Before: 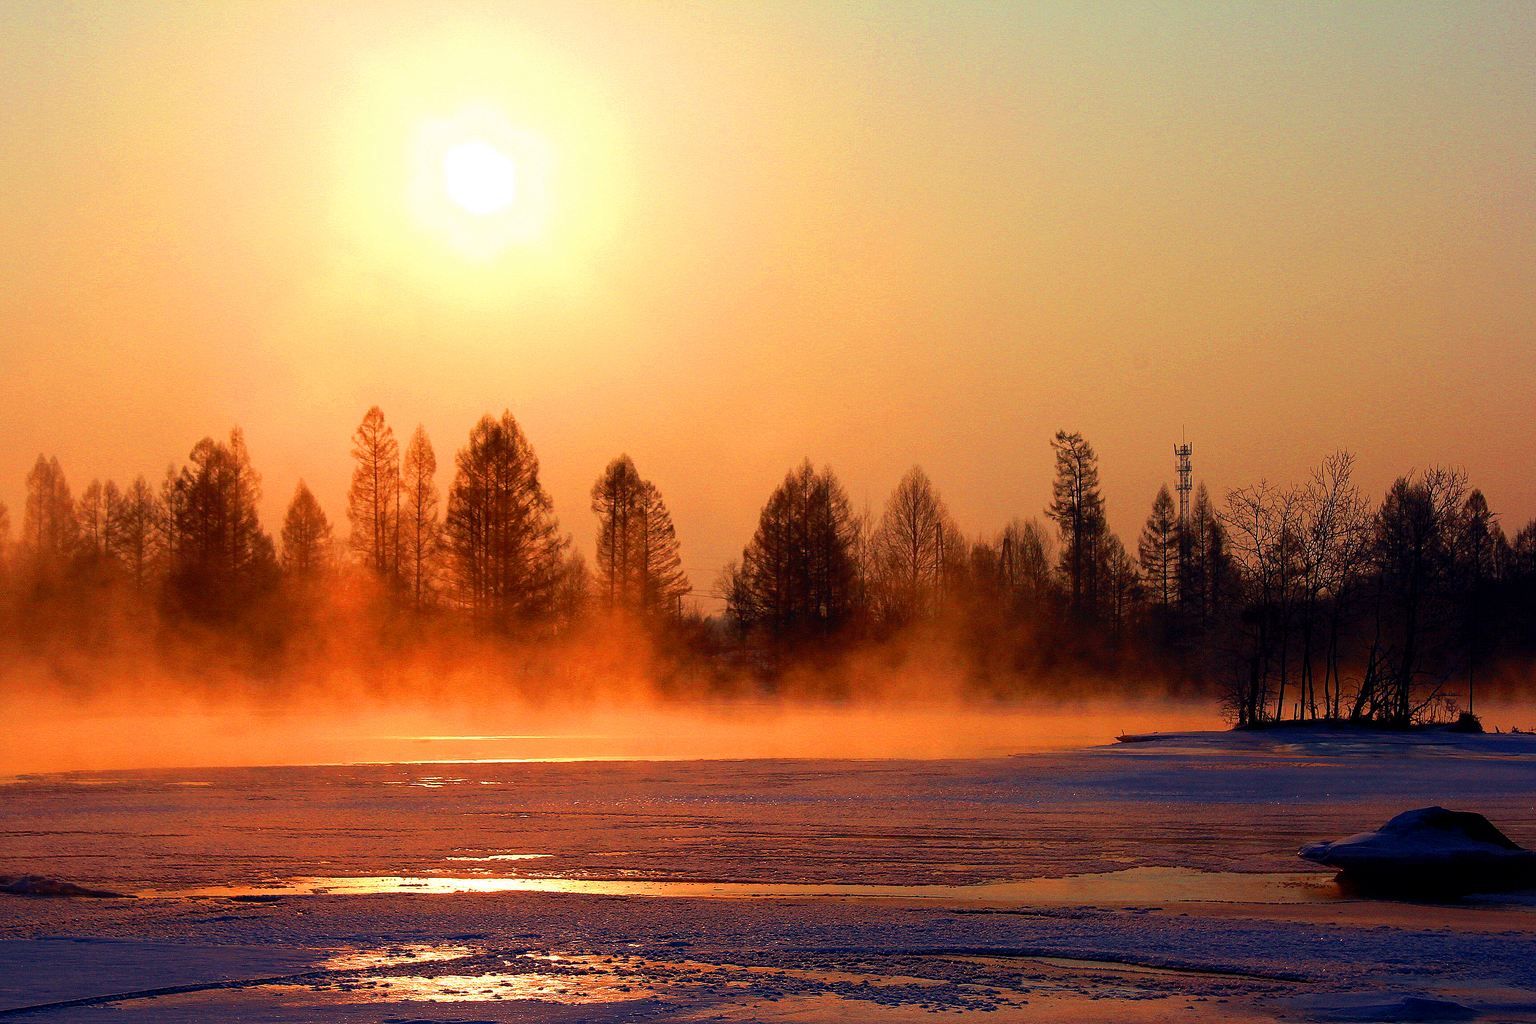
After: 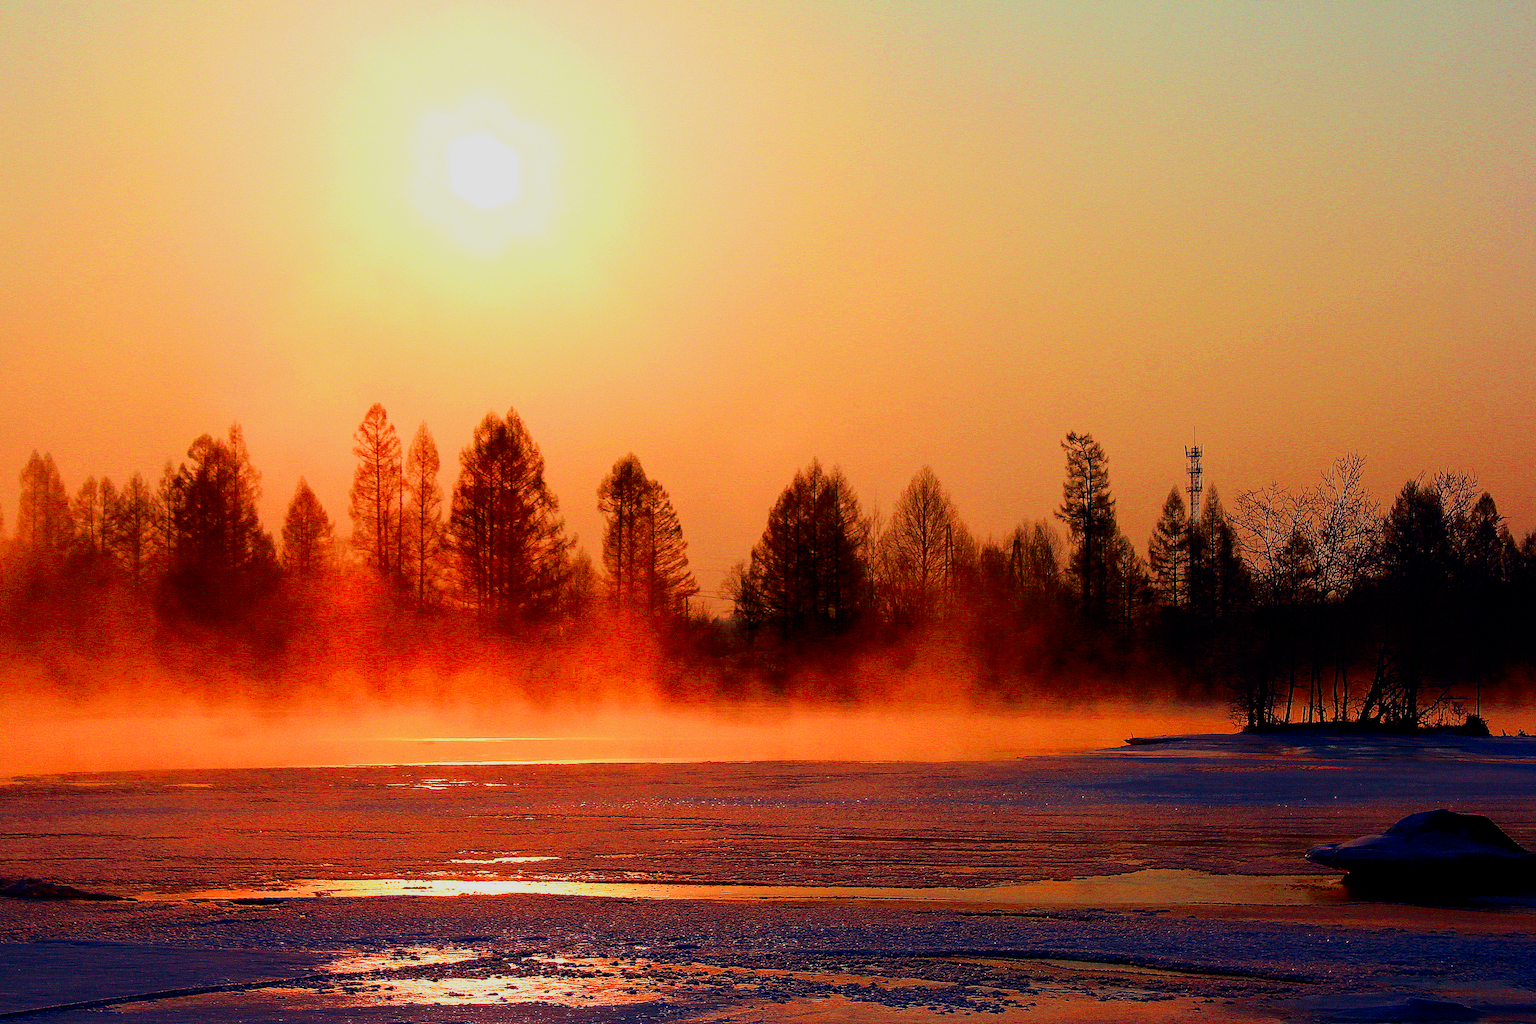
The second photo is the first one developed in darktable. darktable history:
filmic rgb: black relative exposure -7.65 EV, white relative exposure 4.56 EV, hardness 3.61
rotate and perspective: rotation 0.174°, lens shift (vertical) 0.013, lens shift (horizontal) 0.019, shear 0.001, automatic cropping original format, crop left 0.007, crop right 0.991, crop top 0.016, crop bottom 0.997
contrast brightness saturation: contrast 0.18, saturation 0.3
